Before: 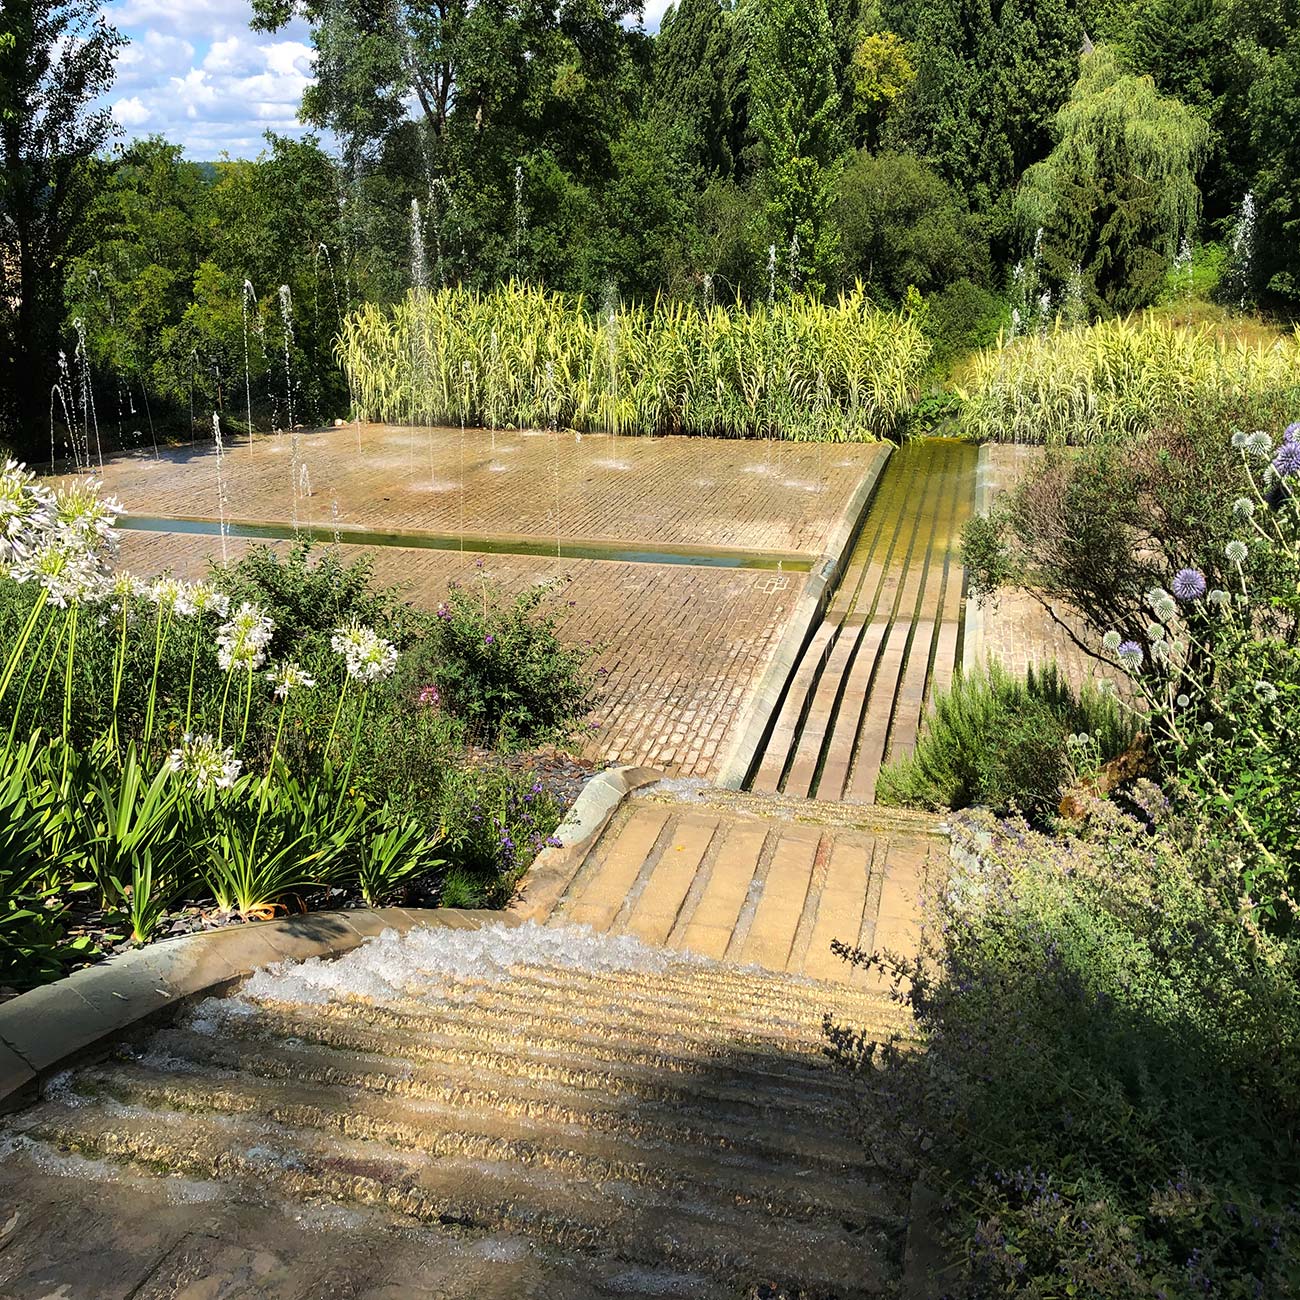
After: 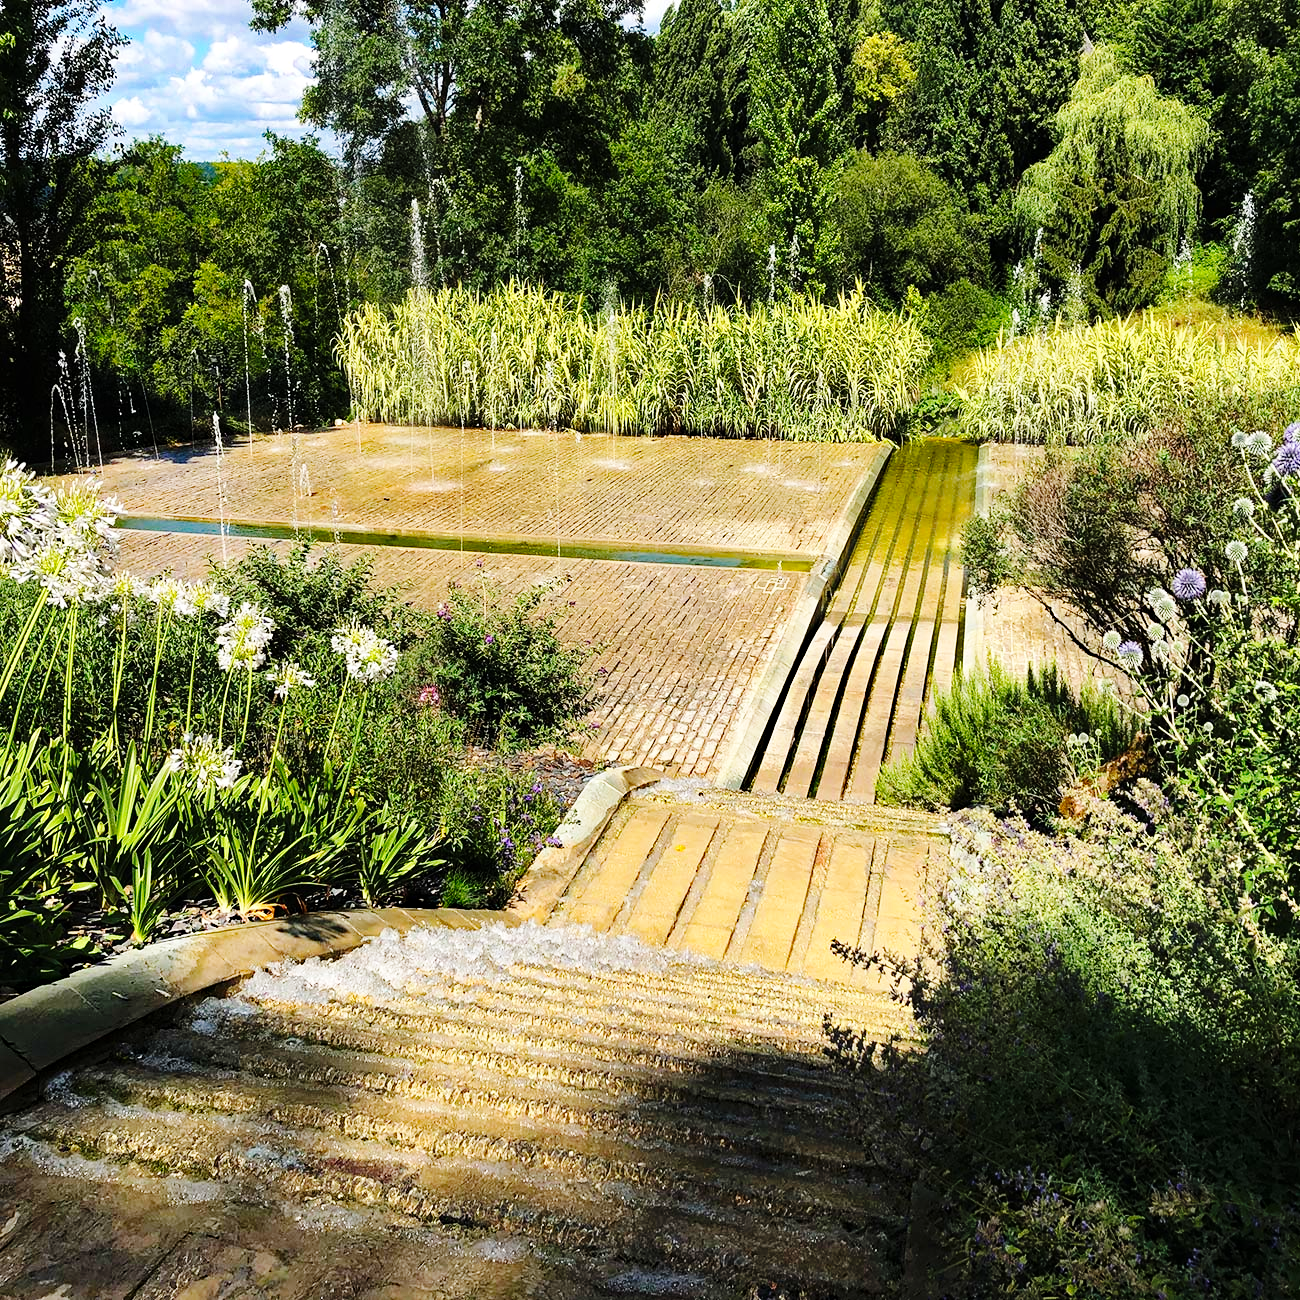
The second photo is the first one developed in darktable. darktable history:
haze removal: strength 0.53, distance 0.925, compatibility mode true, adaptive false
base curve: curves: ch0 [(0, 0) (0.036, 0.025) (0.121, 0.166) (0.206, 0.329) (0.605, 0.79) (1, 1)], preserve colors none
